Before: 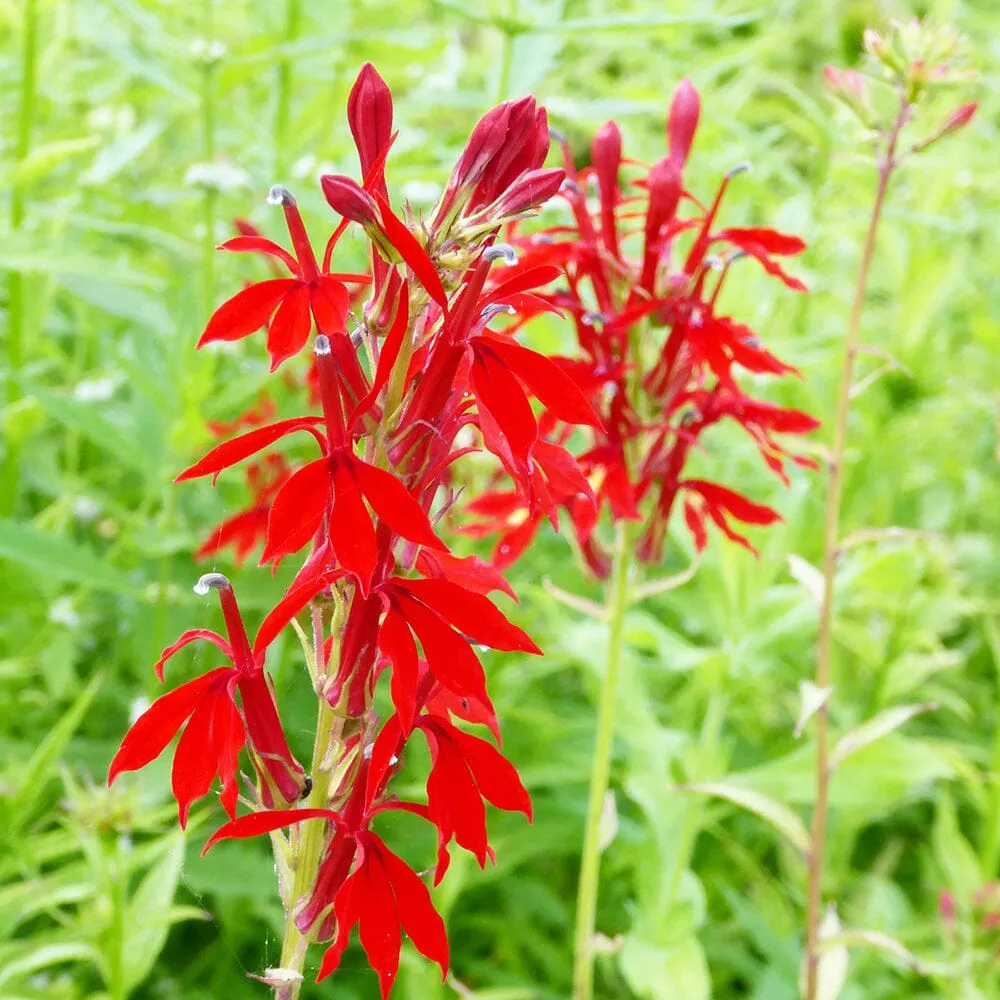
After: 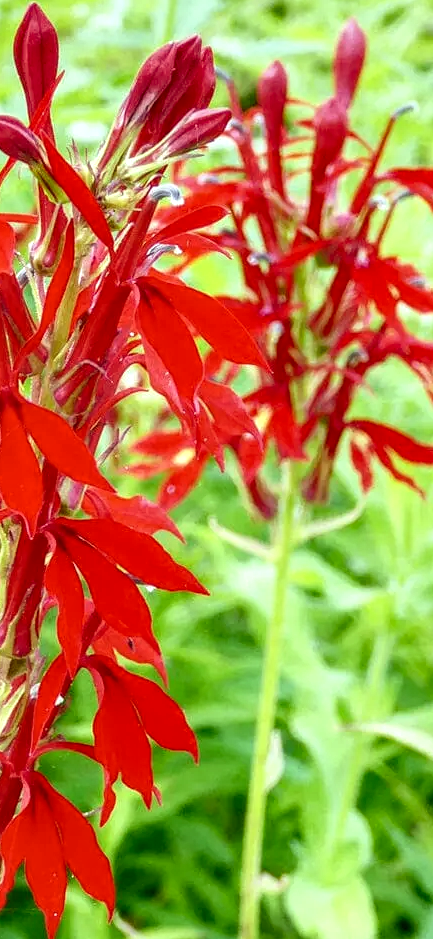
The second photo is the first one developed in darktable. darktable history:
color correction: highlights a* -8, highlights b* 3.1
local contrast: highlights 60%, shadows 60%, detail 160%
crop: left 33.452%, top 6.025%, right 23.155%
contrast equalizer: y [[0.5, 0.5, 0.468, 0.5, 0.5, 0.5], [0.5 ×6], [0.5 ×6], [0 ×6], [0 ×6]]
